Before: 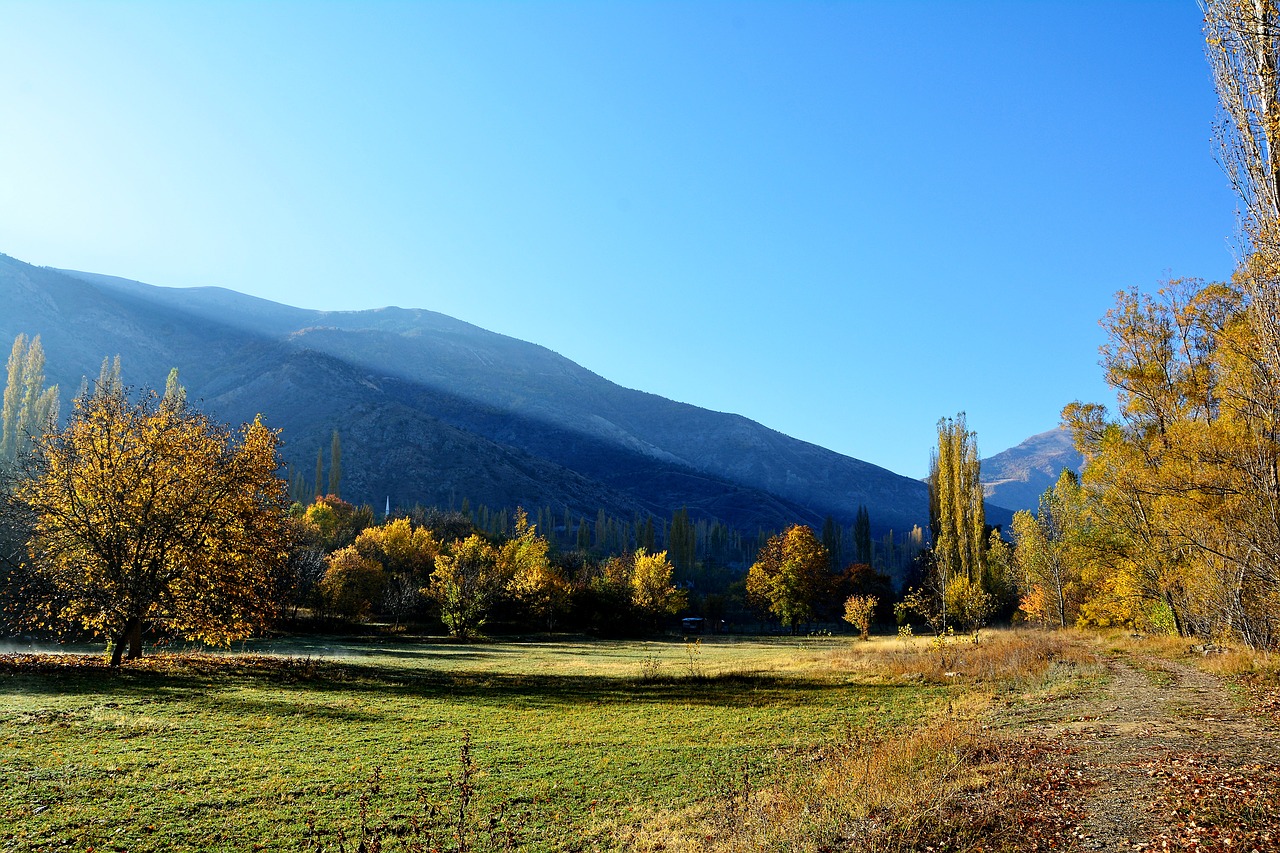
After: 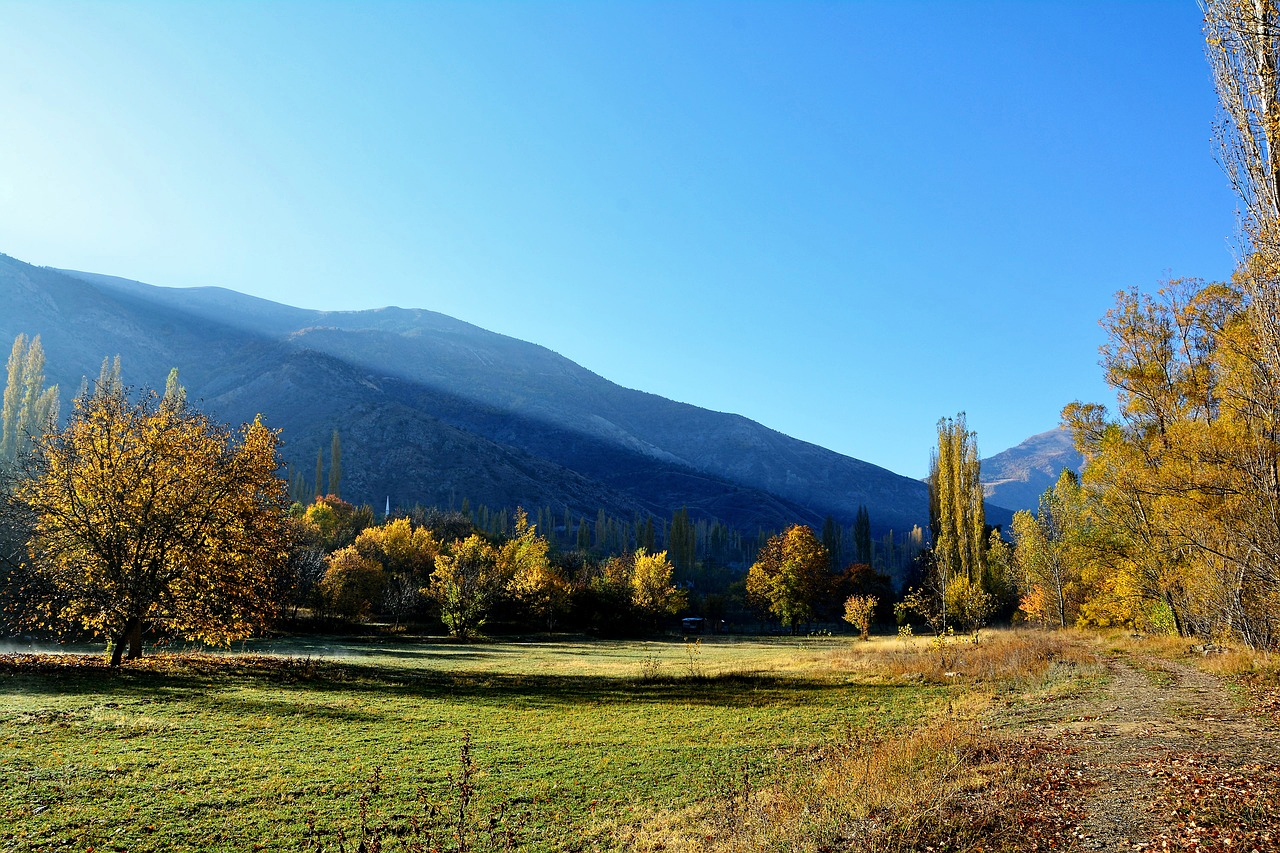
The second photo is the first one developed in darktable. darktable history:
shadows and highlights: shadows 31.59, highlights -31.8, soften with gaussian
